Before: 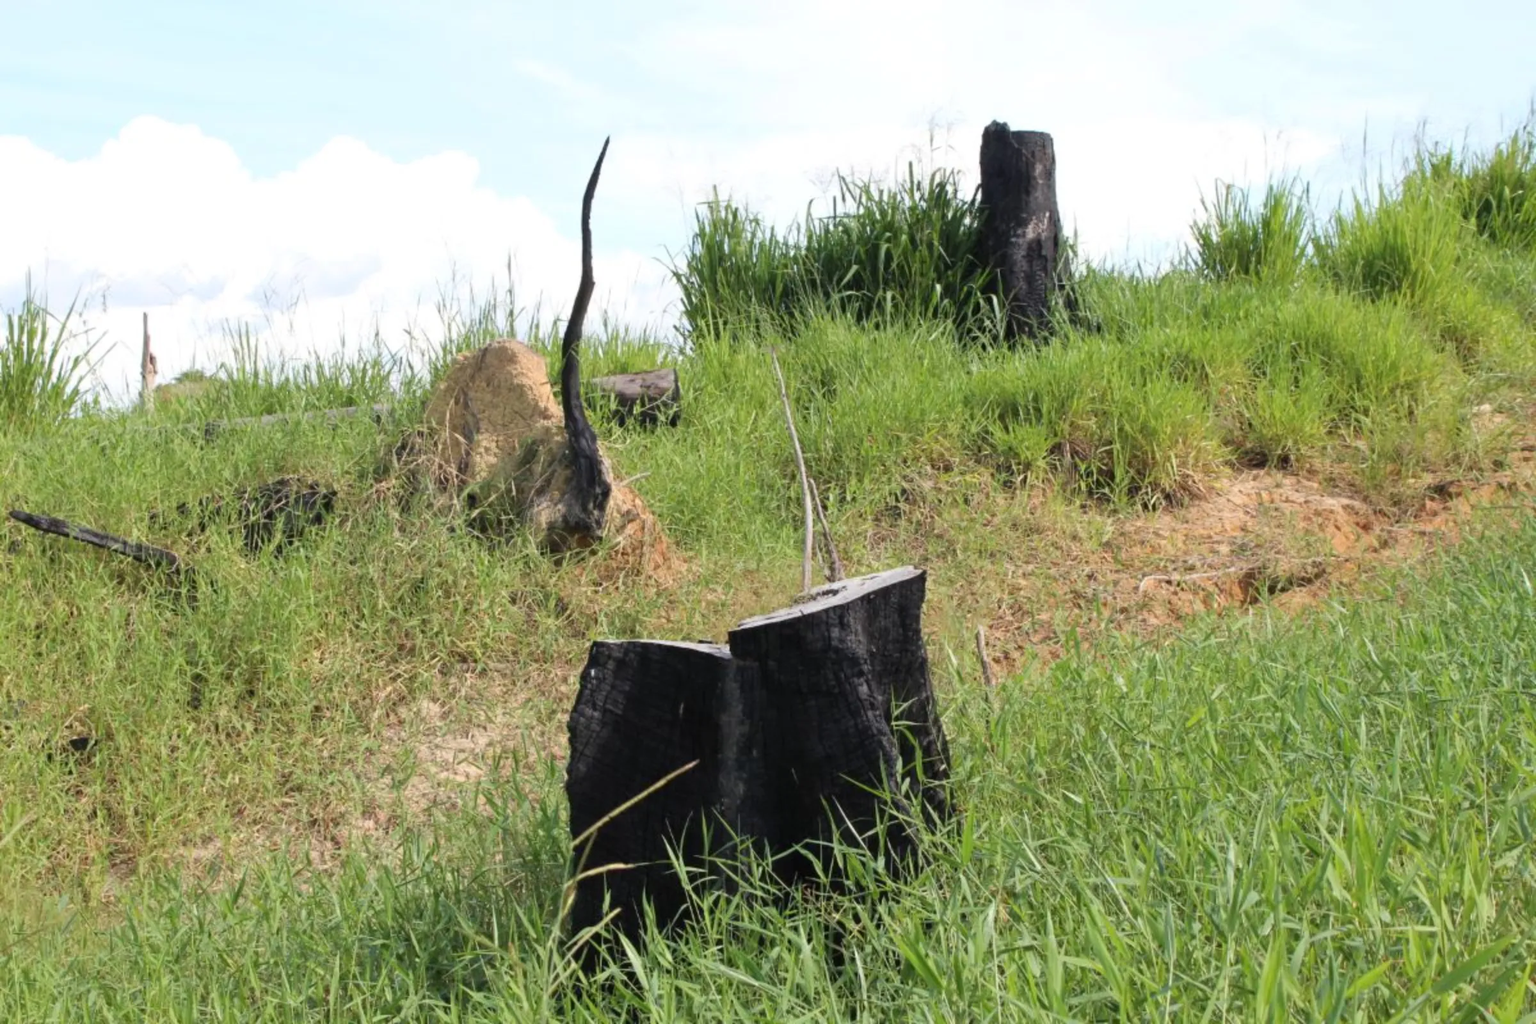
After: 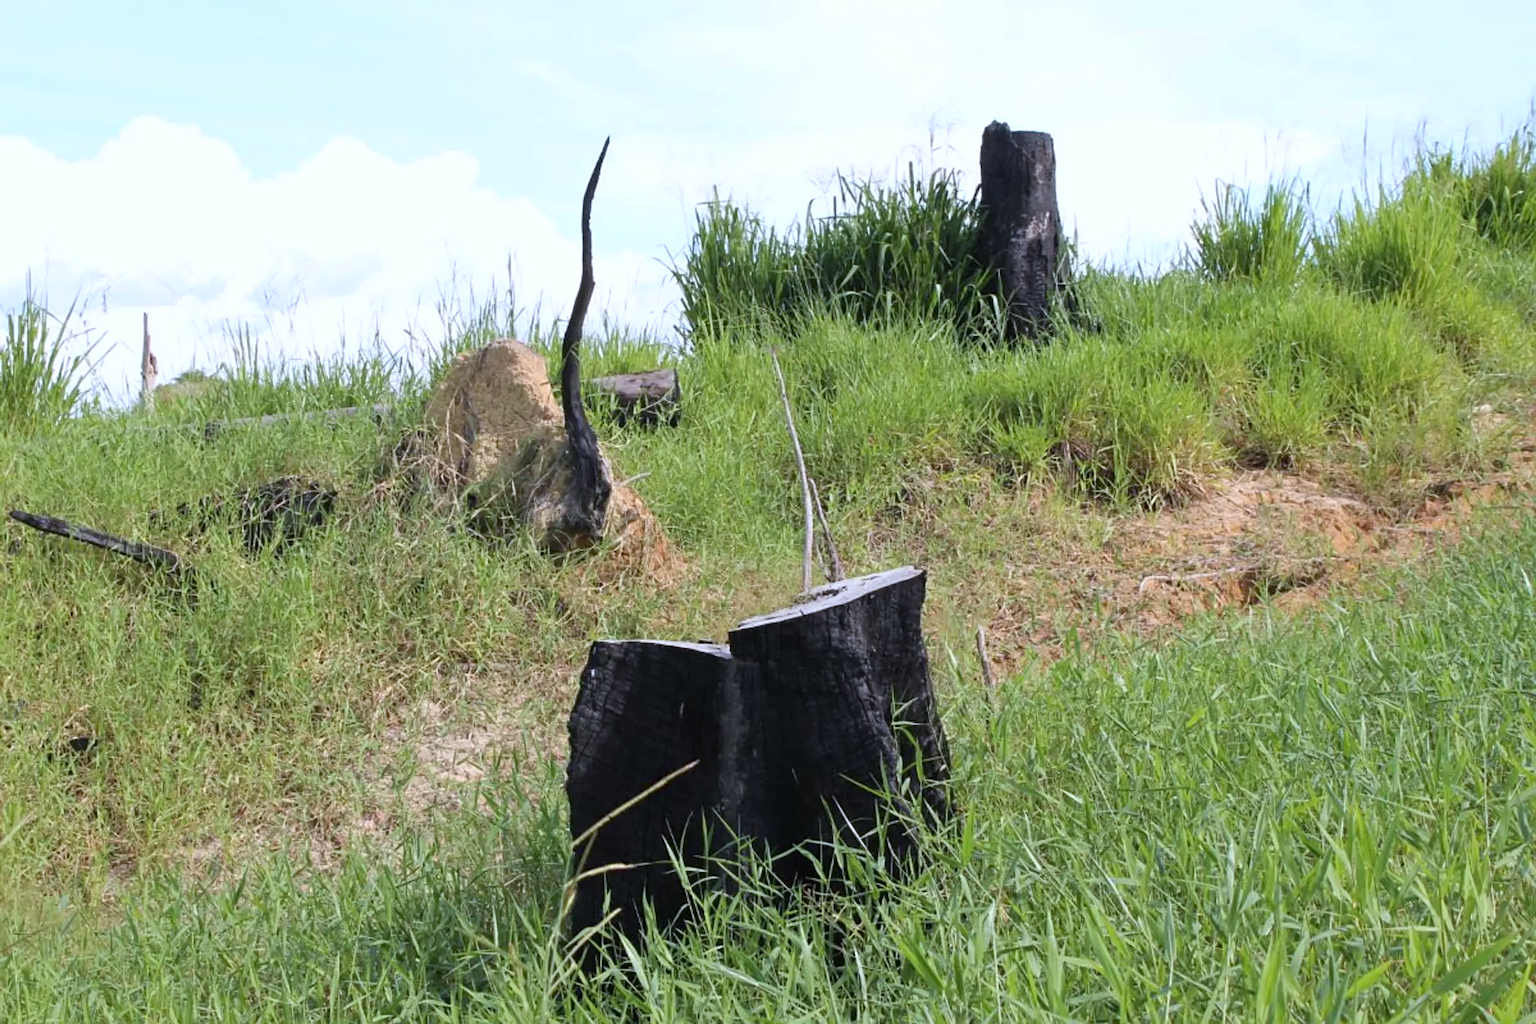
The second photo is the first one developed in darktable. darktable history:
white balance: red 0.967, blue 1.119, emerald 0.756
sharpen: on, module defaults
